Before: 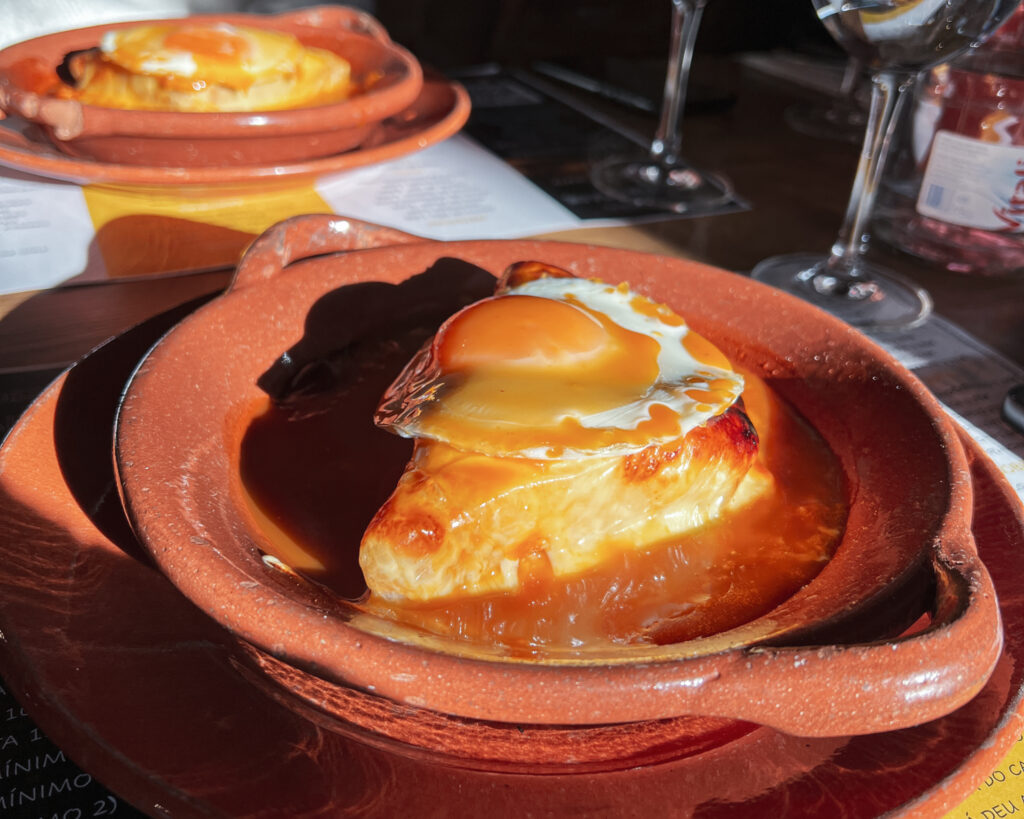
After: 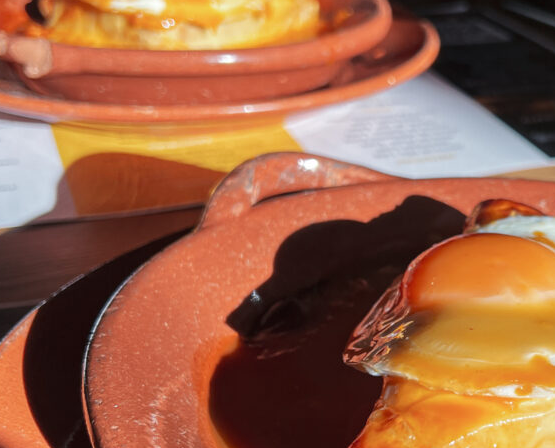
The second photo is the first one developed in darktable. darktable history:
crop and rotate: left 3.057%, top 7.617%, right 42.693%, bottom 37.581%
